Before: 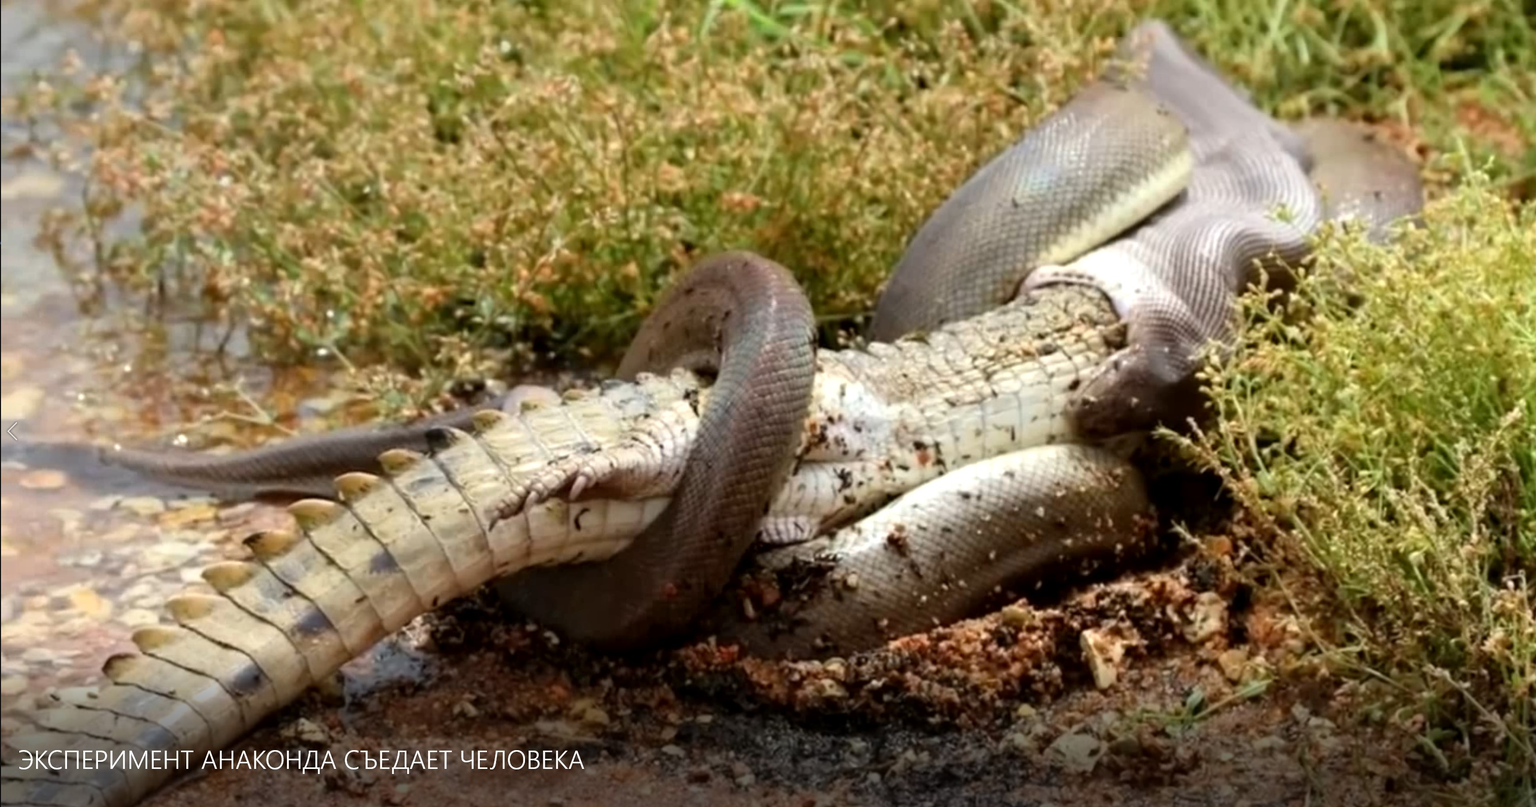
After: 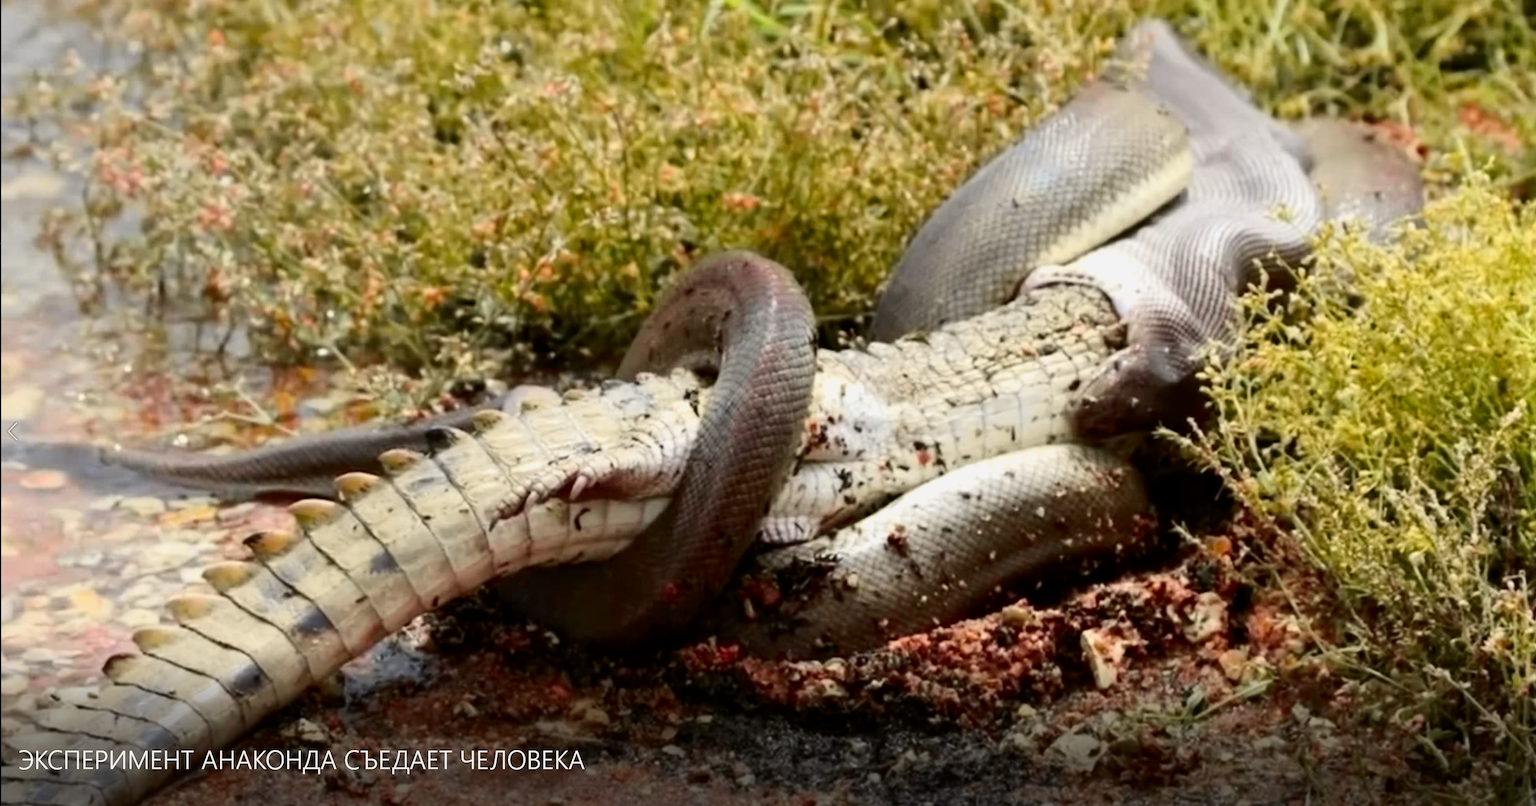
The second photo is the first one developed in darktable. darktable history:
tone curve: curves: ch0 [(0, 0) (0.087, 0.054) (0.281, 0.245) (0.506, 0.526) (0.8, 0.824) (0.994, 0.955)]; ch1 [(0, 0) (0.27, 0.195) (0.406, 0.435) (0.452, 0.474) (0.495, 0.5) (0.514, 0.508) (0.563, 0.584) (0.654, 0.689) (1, 1)]; ch2 [(0, 0) (0.269, 0.299) (0.459, 0.441) (0.498, 0.499) (0.523, 0.52) (0.551, 0.549) (0.633, 0.625) (0.659, 0.681) (0.718, 0.764) (1, 1)], color space Lab, independent channels, preserve colors none
